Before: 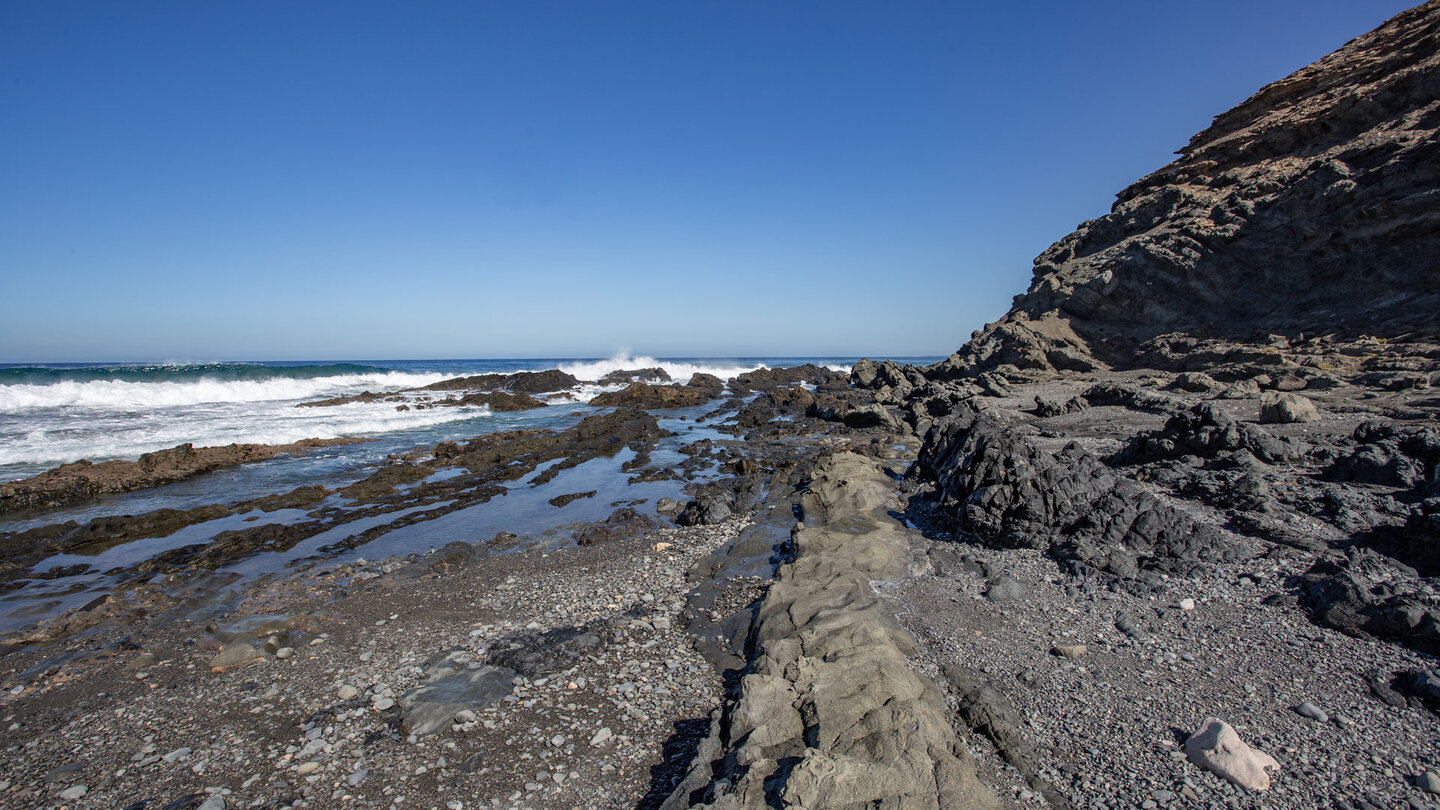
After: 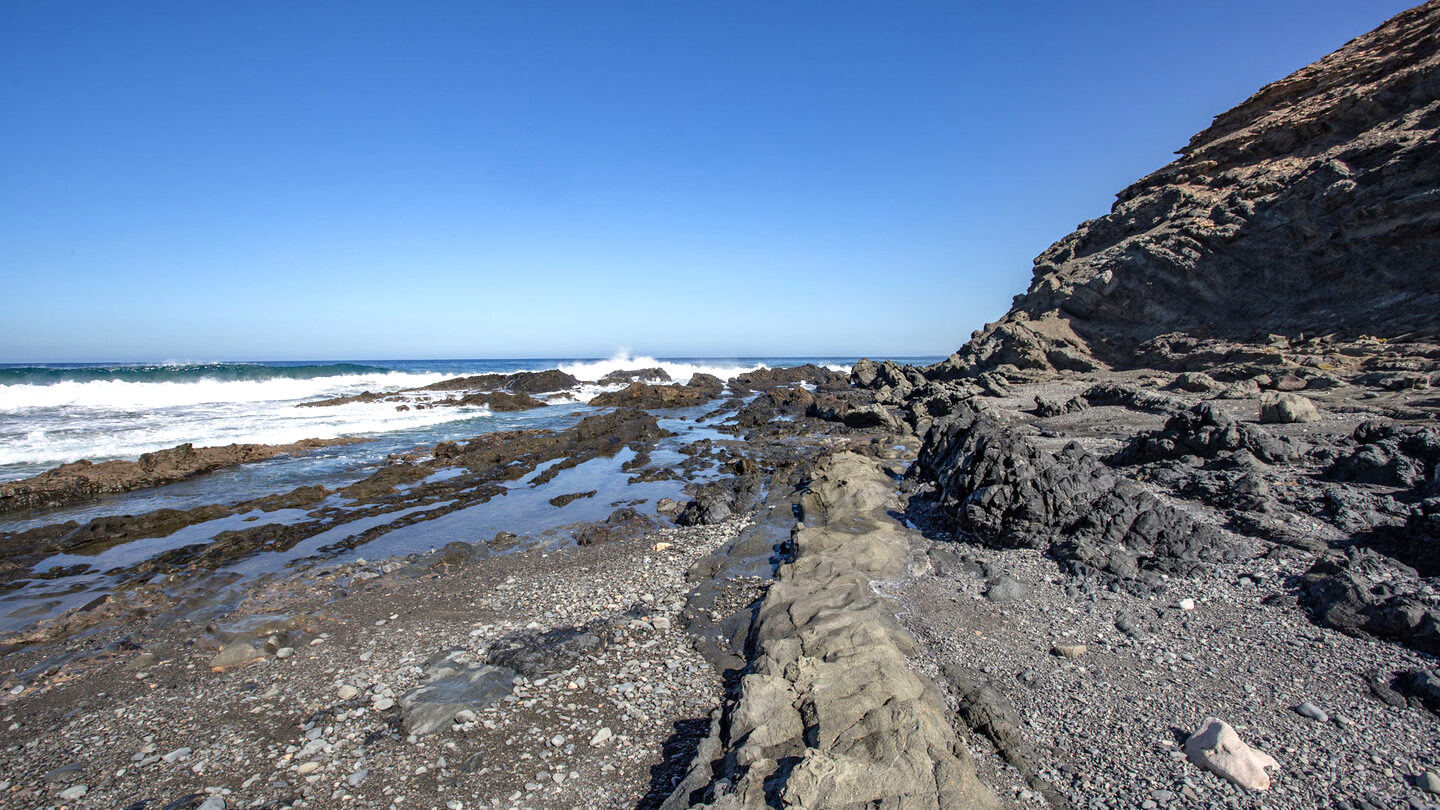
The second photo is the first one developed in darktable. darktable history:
exposure: exposure 0.552 EV, compensate highlight preservation false
